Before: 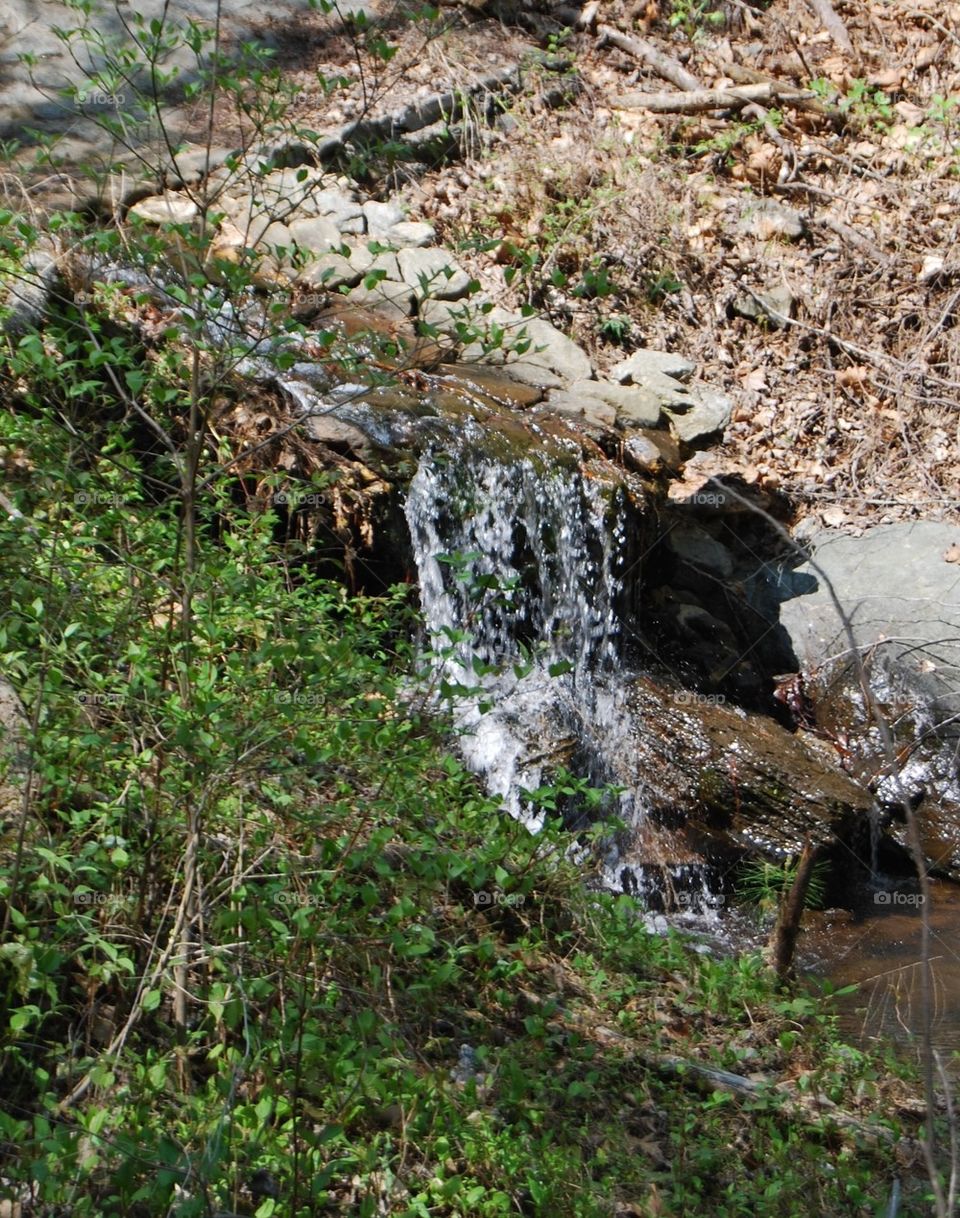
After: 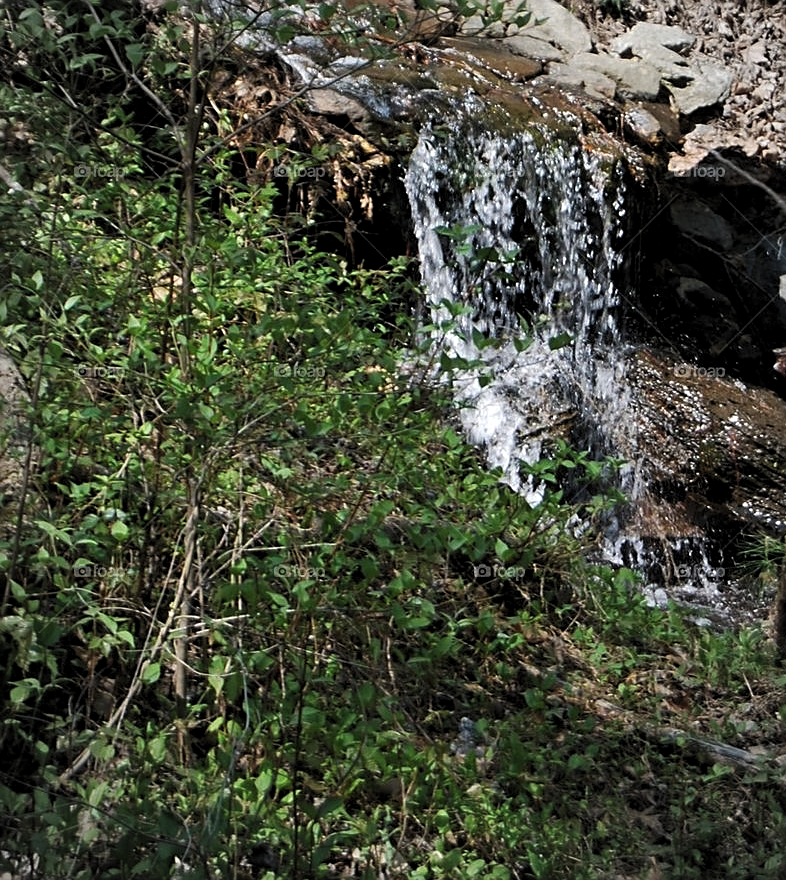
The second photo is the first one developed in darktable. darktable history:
color calibration: gray › normalize channels true, illuminant same as pipeline (D50), adaptation XYZ, x 0.347, y 0.359, temperature 5008.54 K, gamut compression 0.011
crop: top 26.868%, right 18.021%
contrast brightness saturation: saturation -0.058
sharpen: on, module defaults
tone curve: curves: ch0 [(0, 0.029) (0.253, 0.237) (1, 0.945)]; ch1 [(0, 0) (0.401, 0.42) (0.442, 0.47) (0.492, 0.498) (0.511, 0.523) (0.557, 0.565) (0.66, 0.683) (1, 1)]; ch2 [(0, 0) (0.394, 0.413) (0.5, 0.5) (0.578, 0.568) (1, 1)], preserve colors none
vignetting: brightness -0.282, automatic ratio true
levels: levels [0.062, 0.494, 0.925]
